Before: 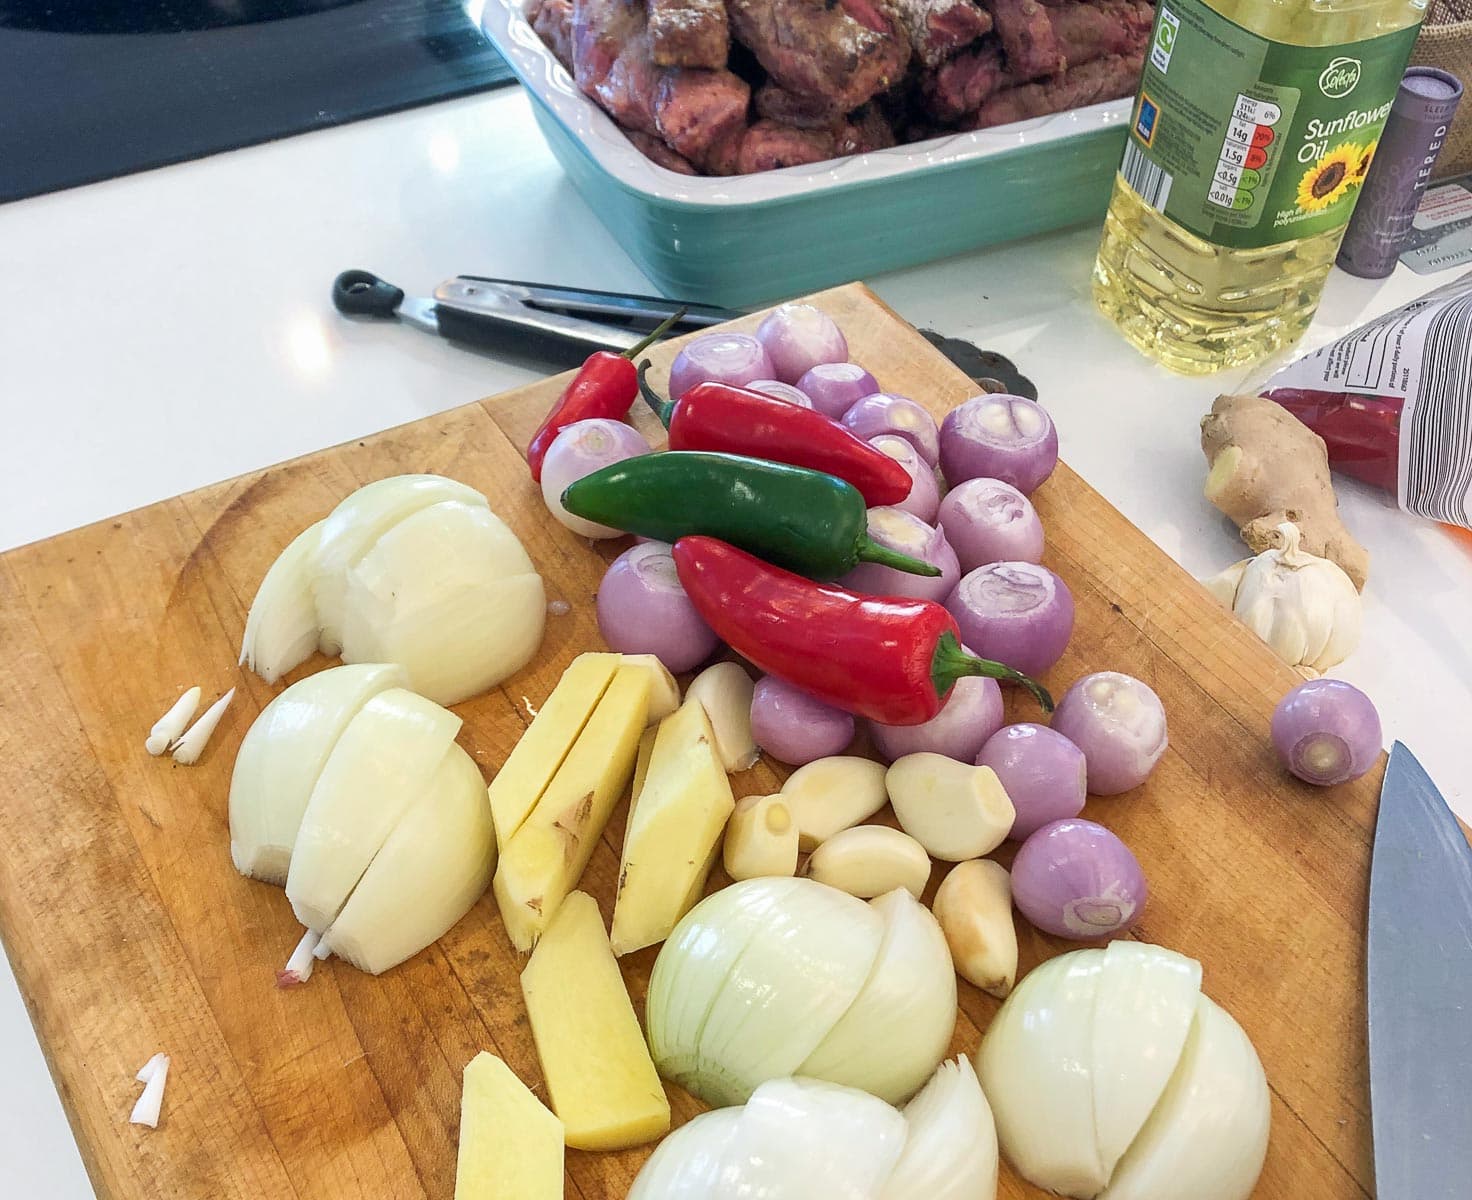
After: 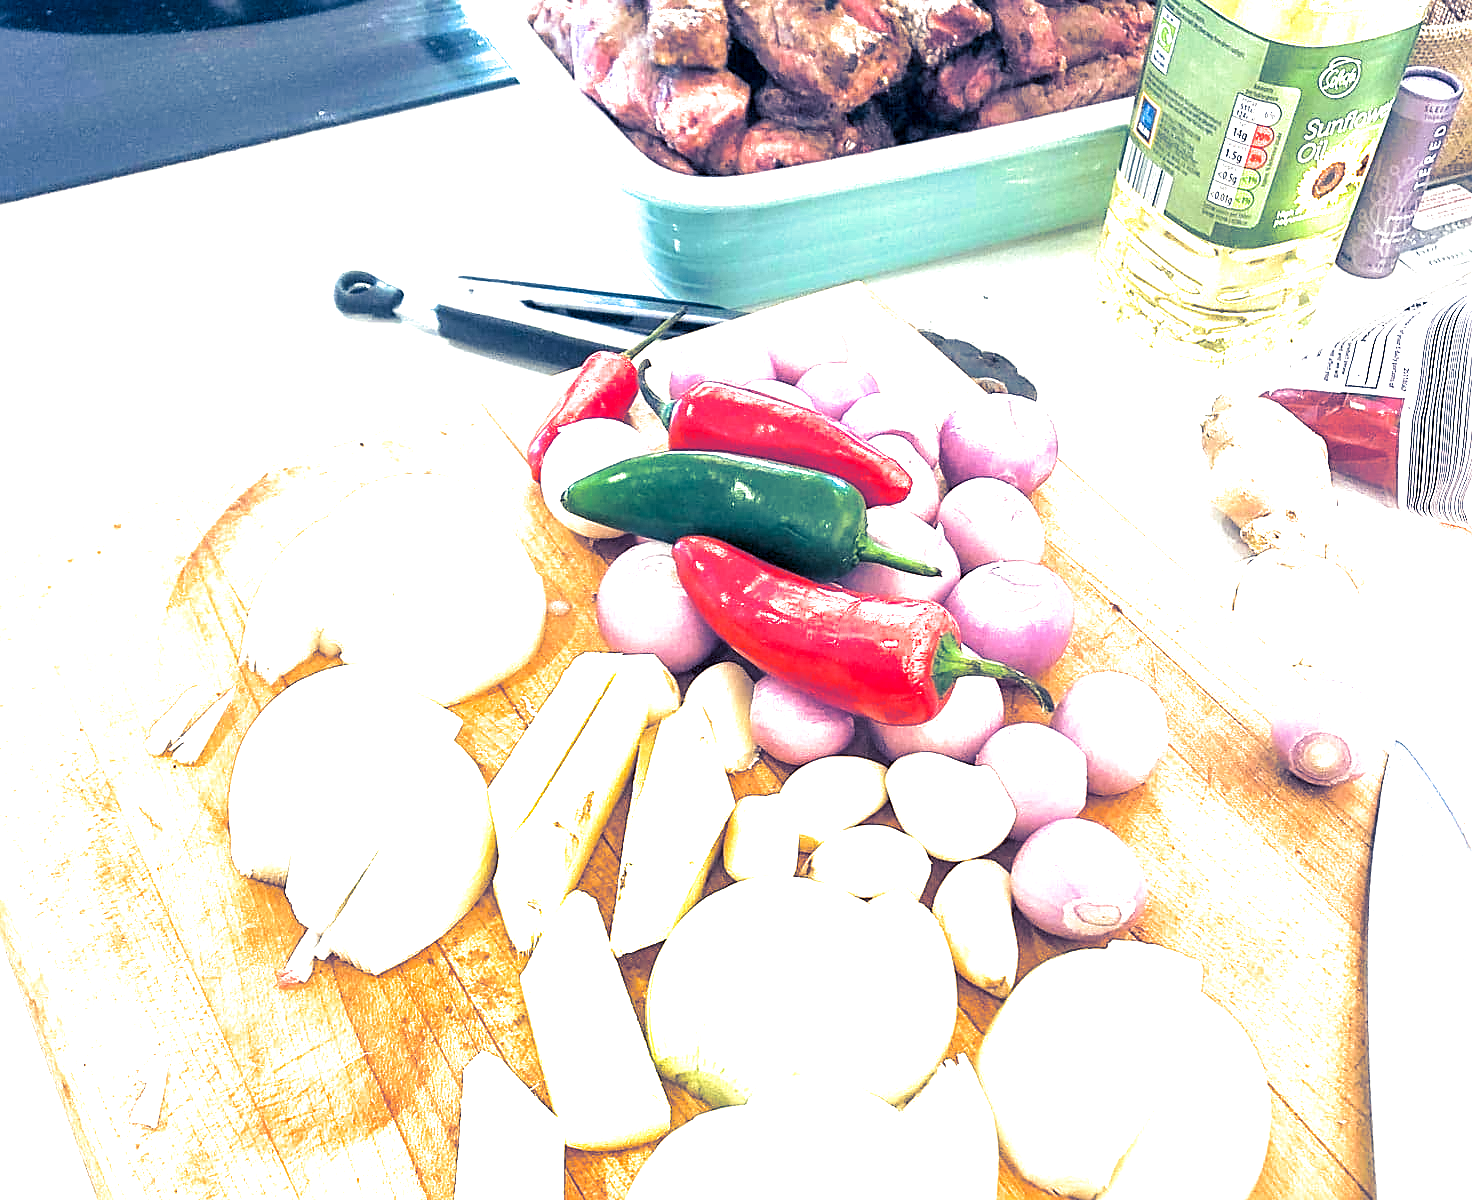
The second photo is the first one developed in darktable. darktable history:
sharpen: on, module defaults
split-toning: shadows › hue 226.8°, shadows › saturation 0.84
exposure: black level correction 0.001, exposure 2 EV, compensate highlight preservation false
